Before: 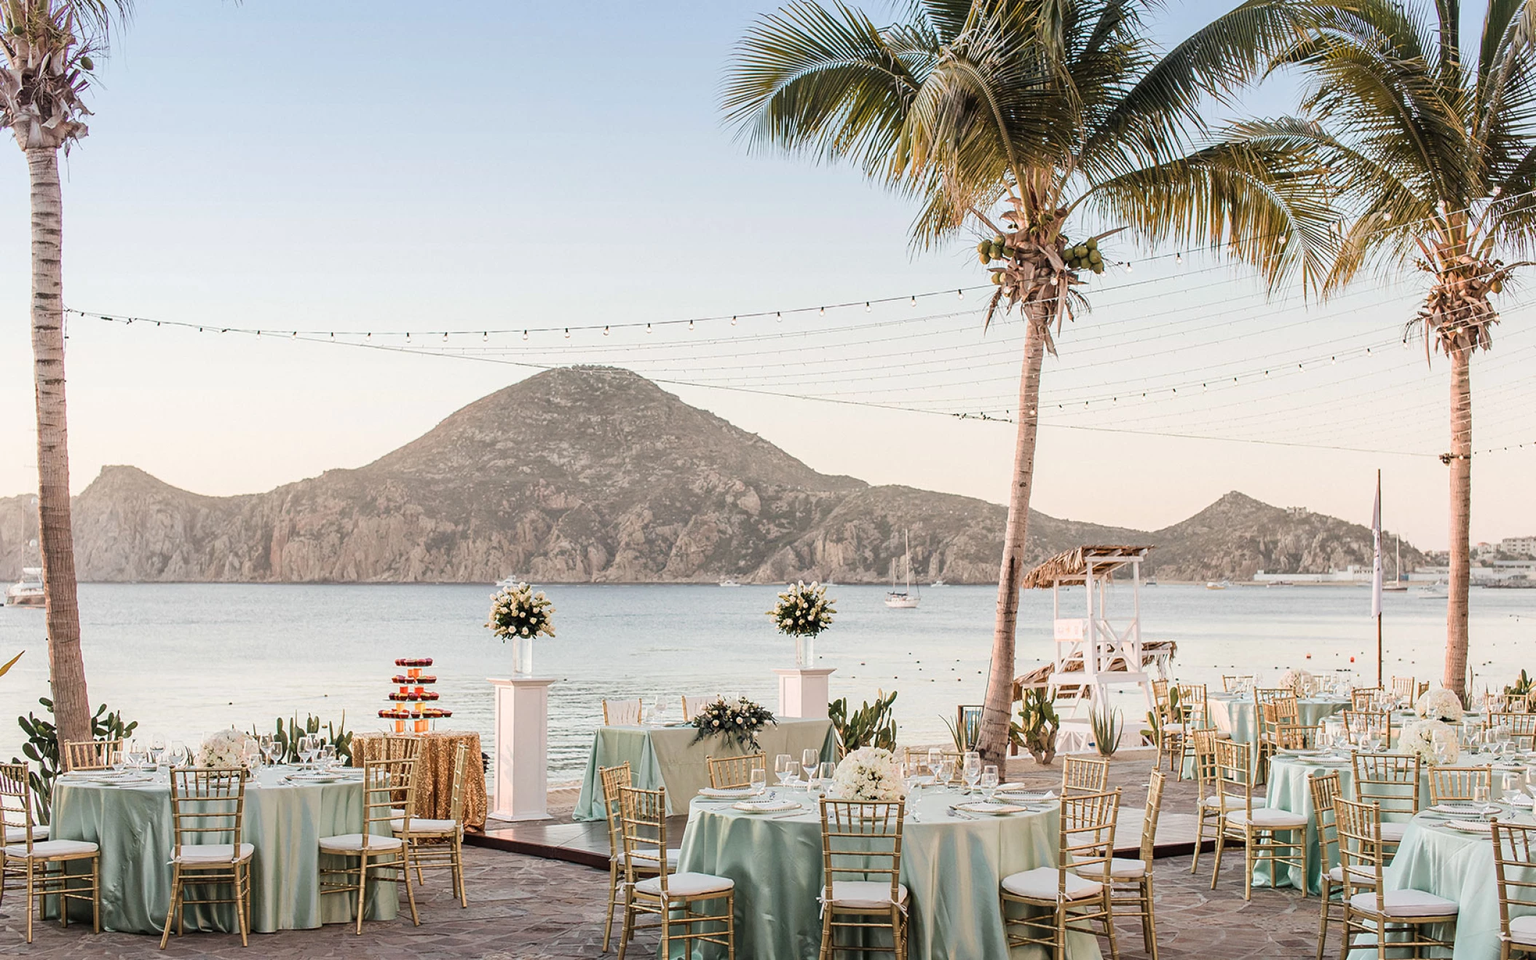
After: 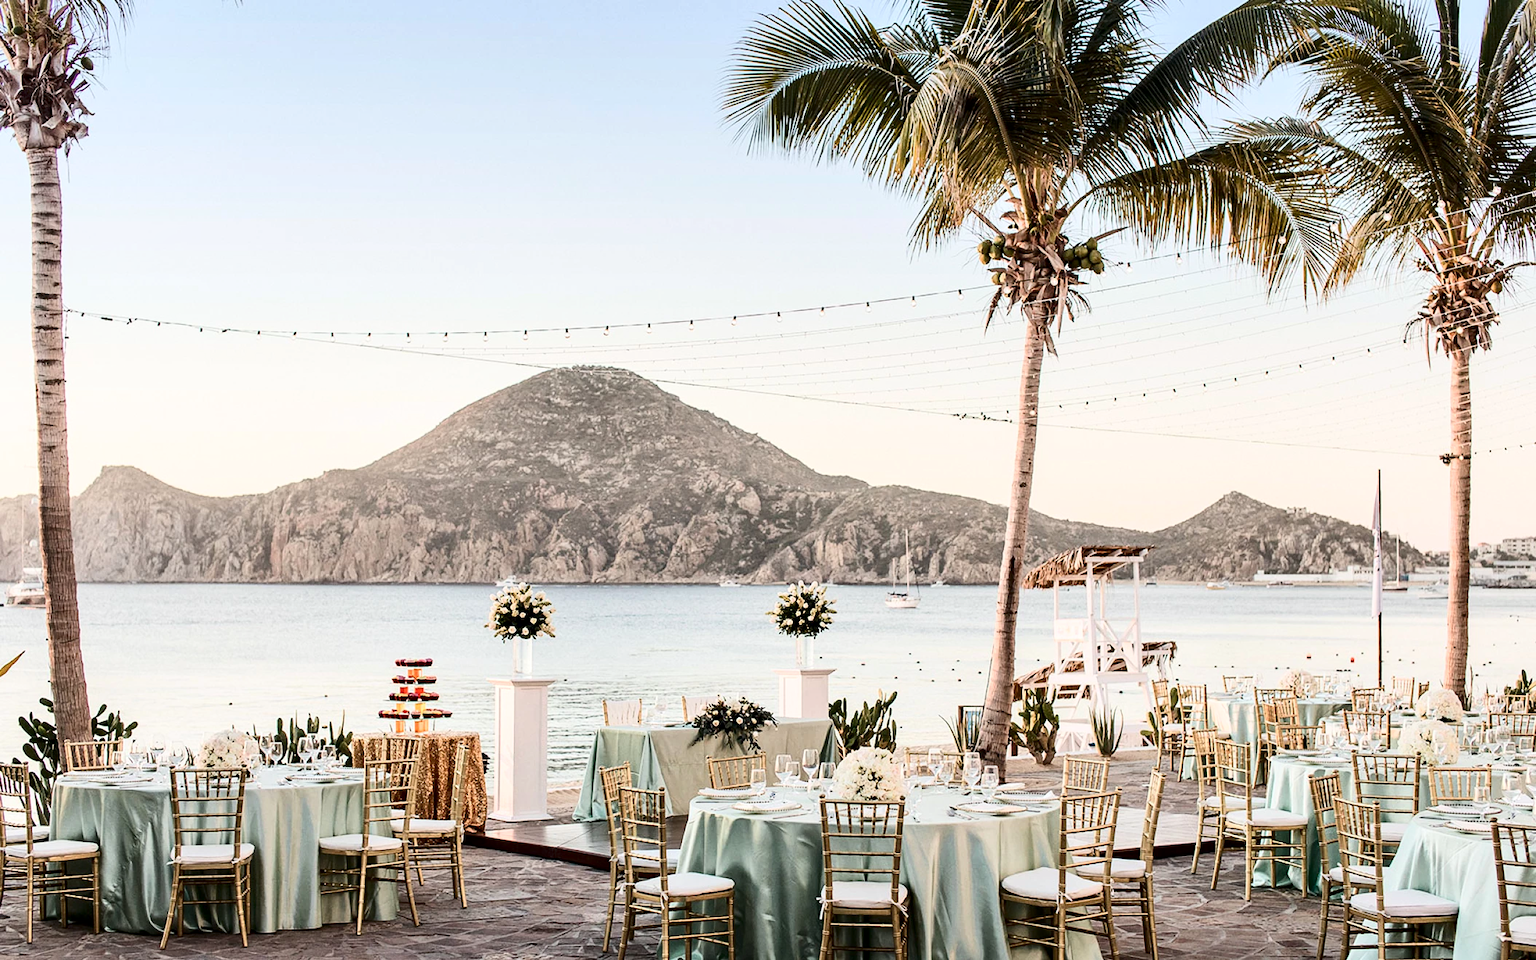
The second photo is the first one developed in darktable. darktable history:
contrast brightness saturation: contrast 0.271
contrast equalizer: octaves 7, y [[0.6 ×6], [0.55 ×6], [0 ×6], [0 ×6], [0 ×6]], mix 0.318
